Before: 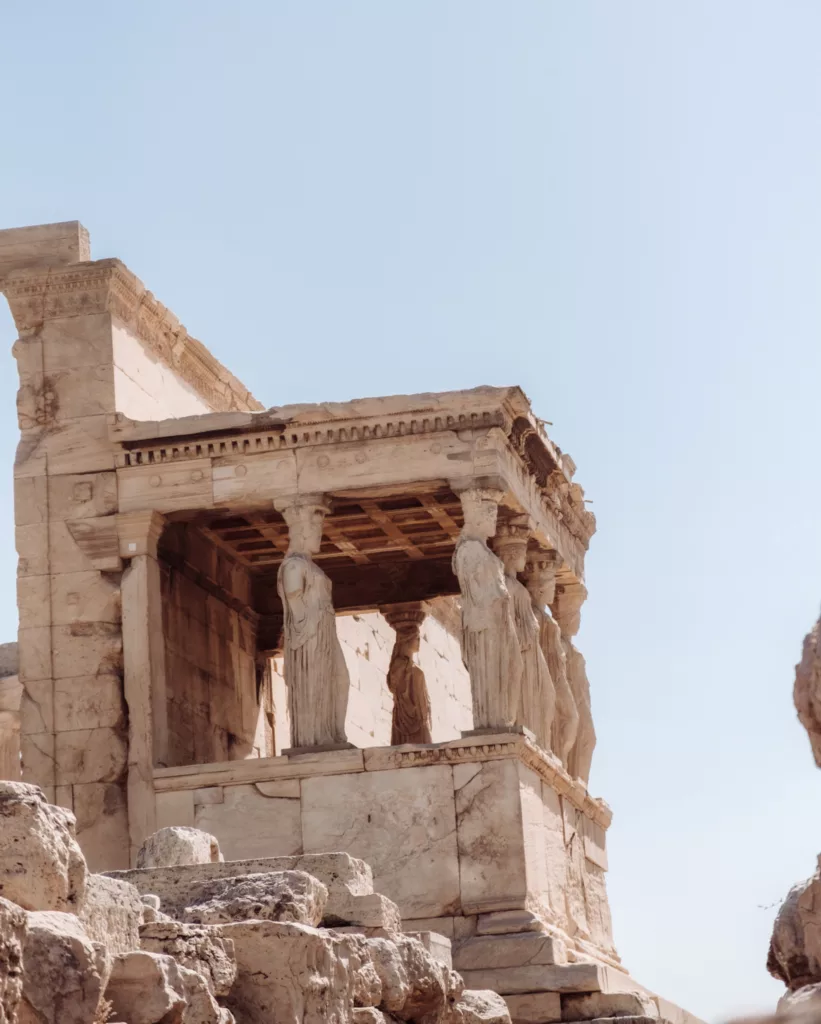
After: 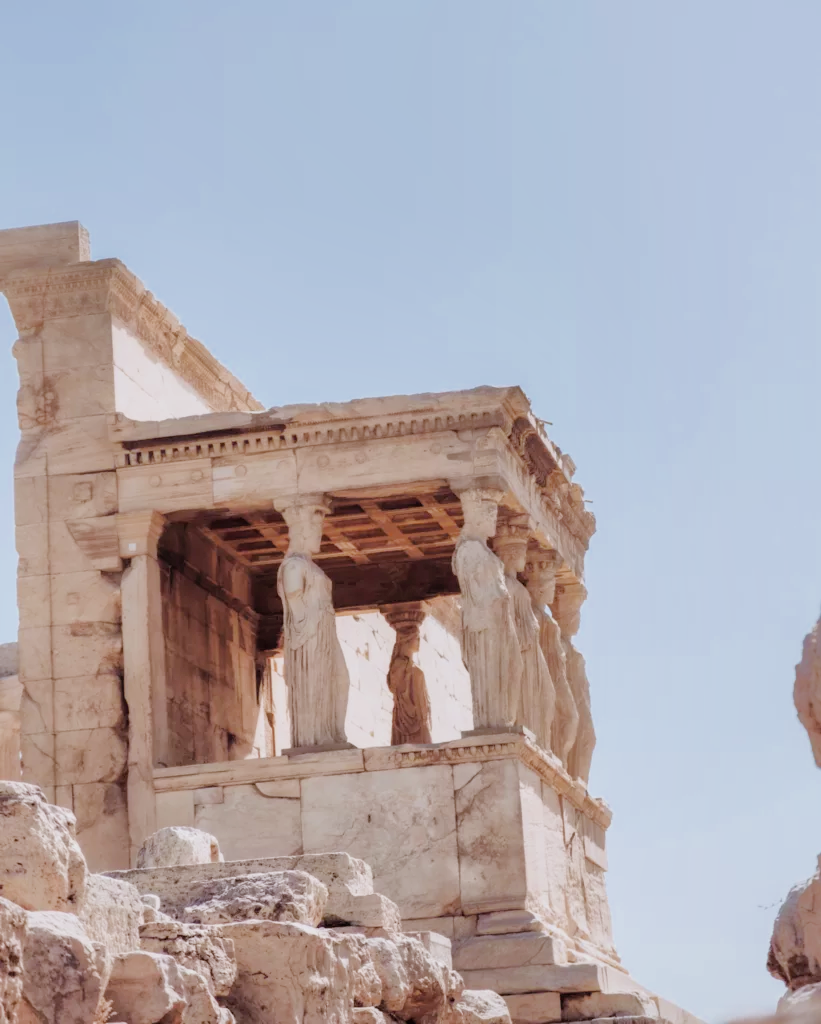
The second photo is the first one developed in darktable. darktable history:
shadows and highlights: shadows 40, highlights -60
white balance: red 0.967, blue 1.049
exposure: exposure 1.16 EV, compensate exposure bias true, compensate highlight preservation false
filmic rgb: black relative exposure -7.65 EV, white relative exposure 4.56 EV, hardness 3.61, contrast 1.05
